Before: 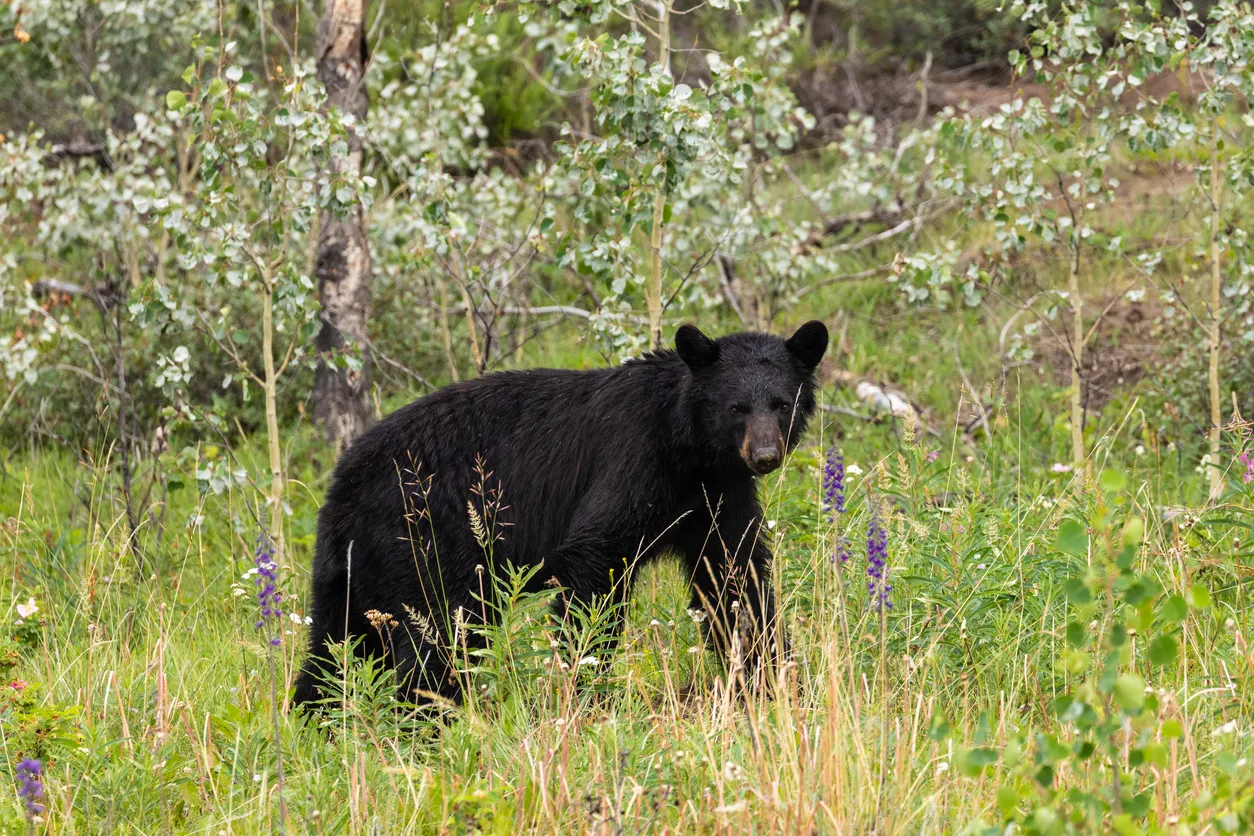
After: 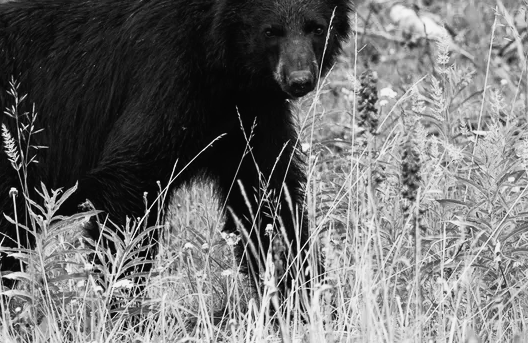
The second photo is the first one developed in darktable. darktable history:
crop: left 37.221%, top 45.169%, right 20.63%, bottom 13.777%
color balance rgb: perceptual saturation grading › global saturation 20%, global vibrance 20%
color zones: curves: ch1 [(0.239, 0.552) (0.75, 0.5)]; ch2 [(0.25, 0.462) (0.749, 0.457)], mix 25.94%
tone curve: curves: ch0 [(0, 0.013) (0.104, 0.103) (0.258, 0.267) (0.448, 0.487) (0.709, 0.794) (0.895, 0.915) (0.994, 0.971)]; ch1 [(0, 0) (0.335, 0.298) (0.446, 0.413) (0.488, 0.484) (0.515, 0.508) (0.584, 0.623) (0.635, 0.661) (1, 1)]; ch2 [(0, 0) (0.314, 0.306) (0.436, 0.447) (0.502, 0.503) (0.538, 0.541) (0.568, 0.603) (0.641, 0.635) (0.717, 0.701) (1, 1)], color space Lab, independent channels, preserve colors none
contrast brightness saturation: contrast 0.03, brightness -0.04
rgb curve: curves: ch0 [(0, 0) (0.078, 0.051) (0.929, 0.956) (1, 1)], compensate middle gray true
monochrome: a -3.63, b -0.465
